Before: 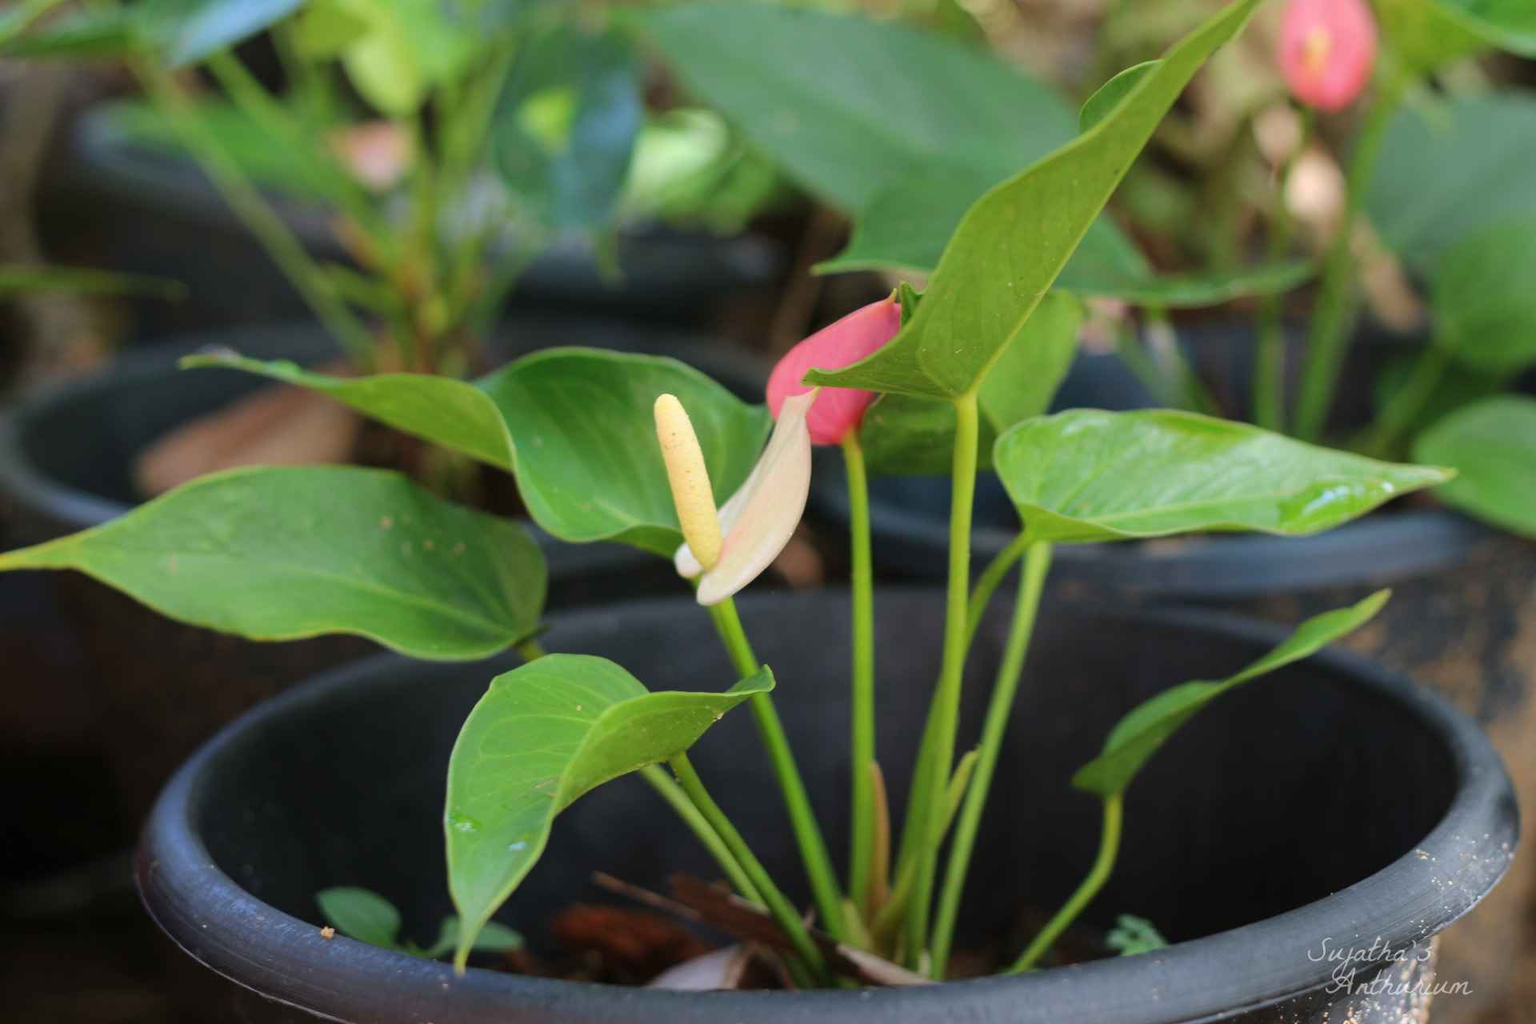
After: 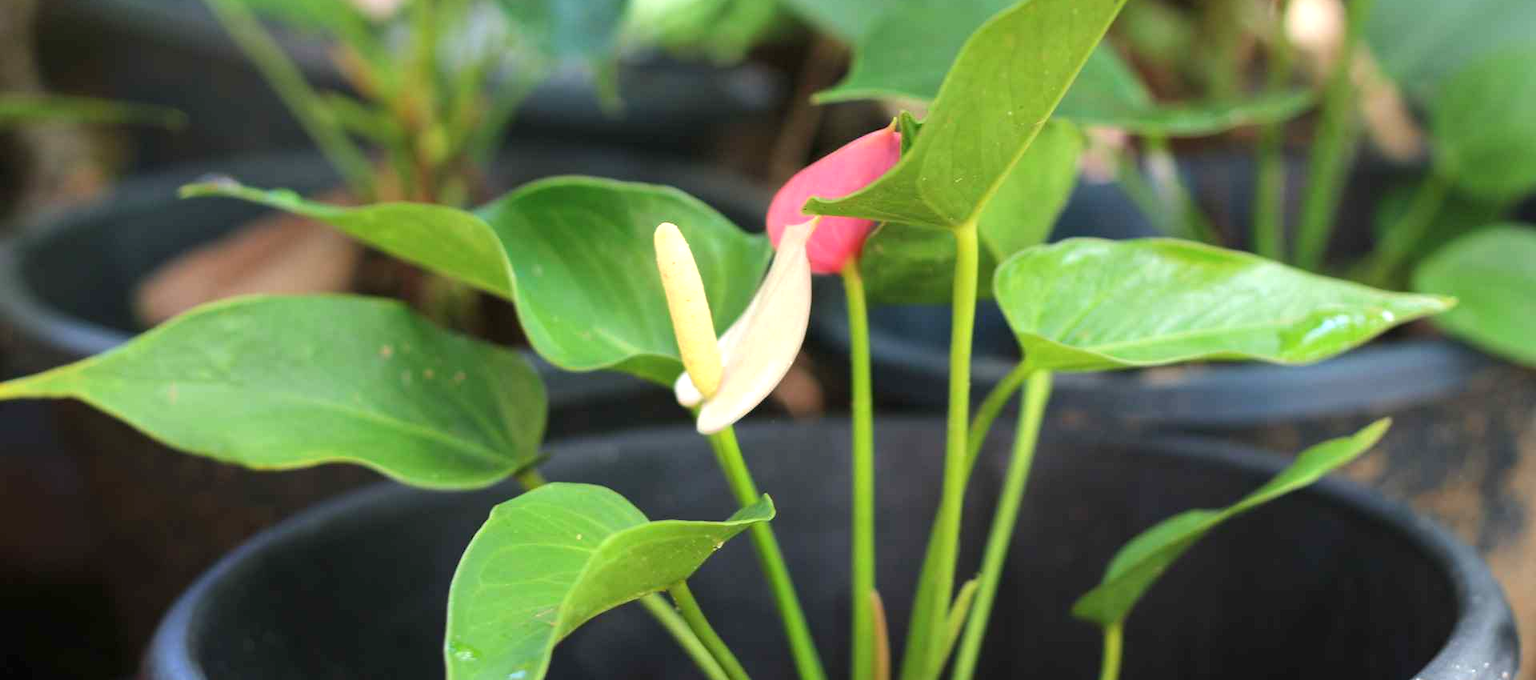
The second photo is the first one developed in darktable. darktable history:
exposure: exposure 0.648 EV, compensate highlight preservation false
crop: top 16.727%, bottom 16.727%
